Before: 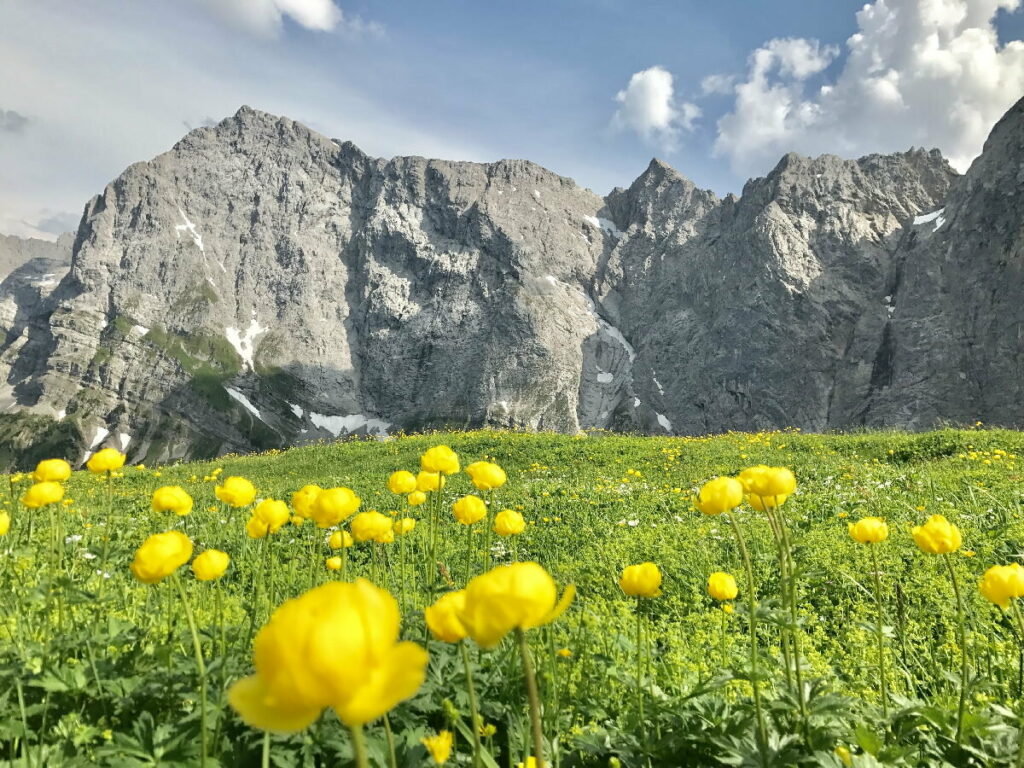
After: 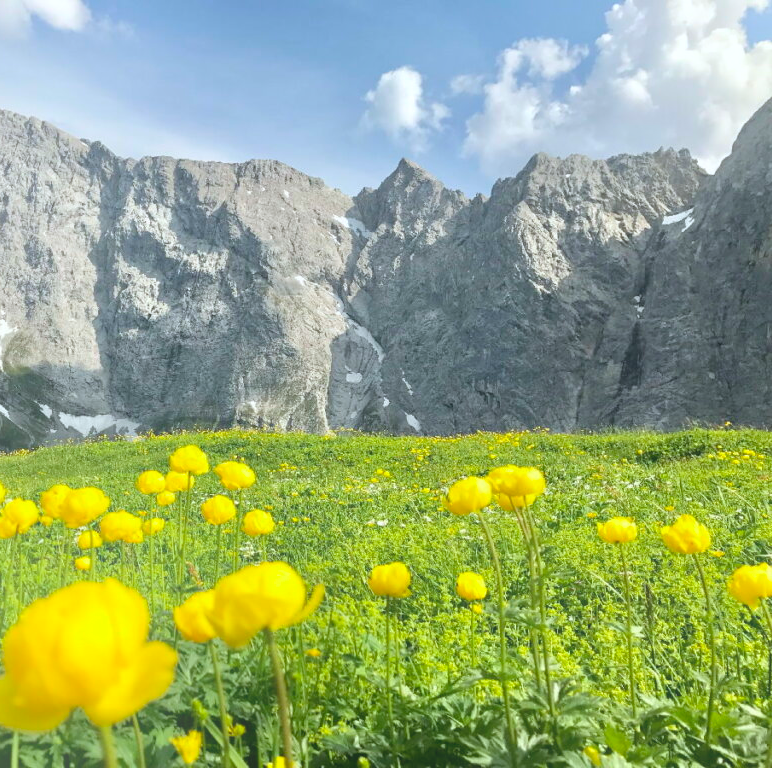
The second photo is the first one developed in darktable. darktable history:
white balance: red 0.976, blue 1.04
crop and rotate: left 24.6%
bloom: on, module defaults
